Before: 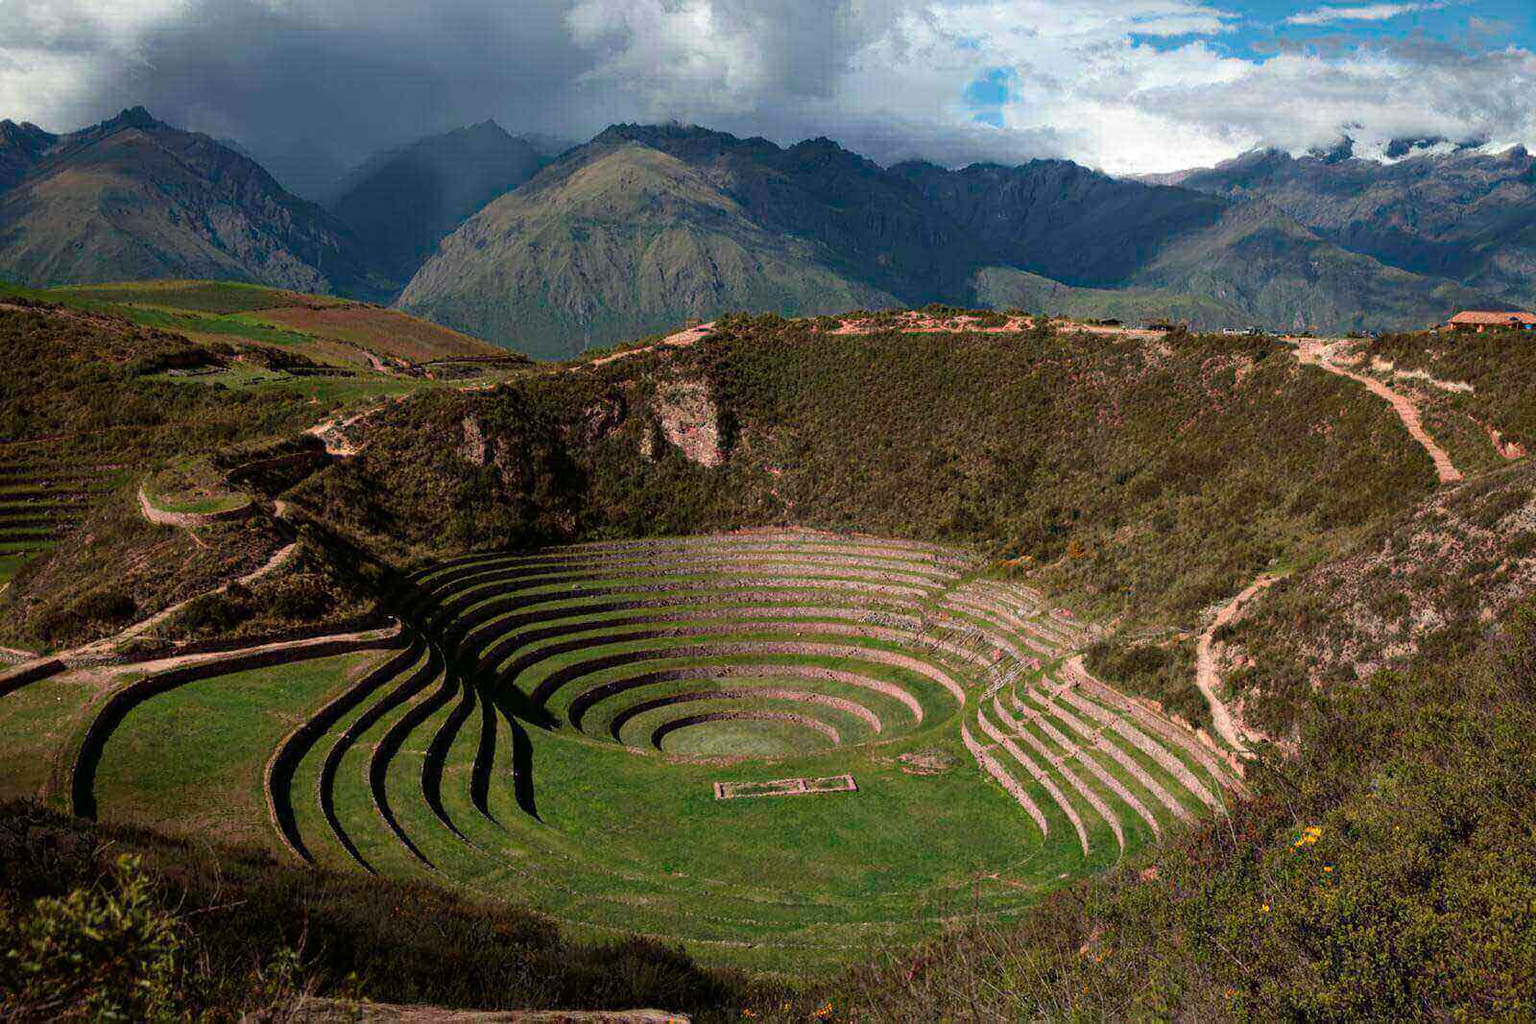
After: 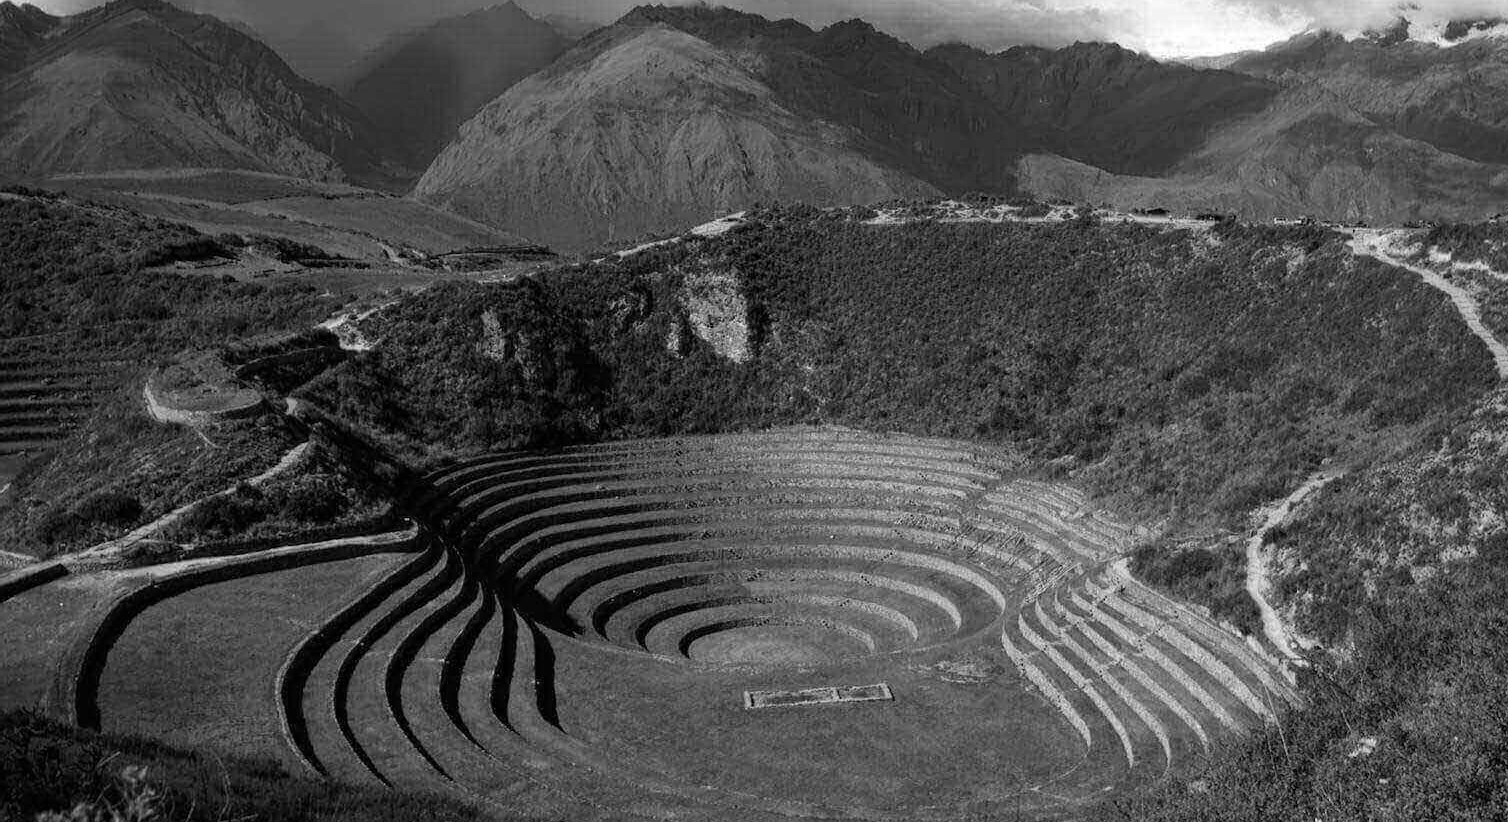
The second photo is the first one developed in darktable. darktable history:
monochrome: a -3.63, b -0.465
crop and rotate: angle 0.03°, top 11.643%, right 5.651%, bottom 11.189%
